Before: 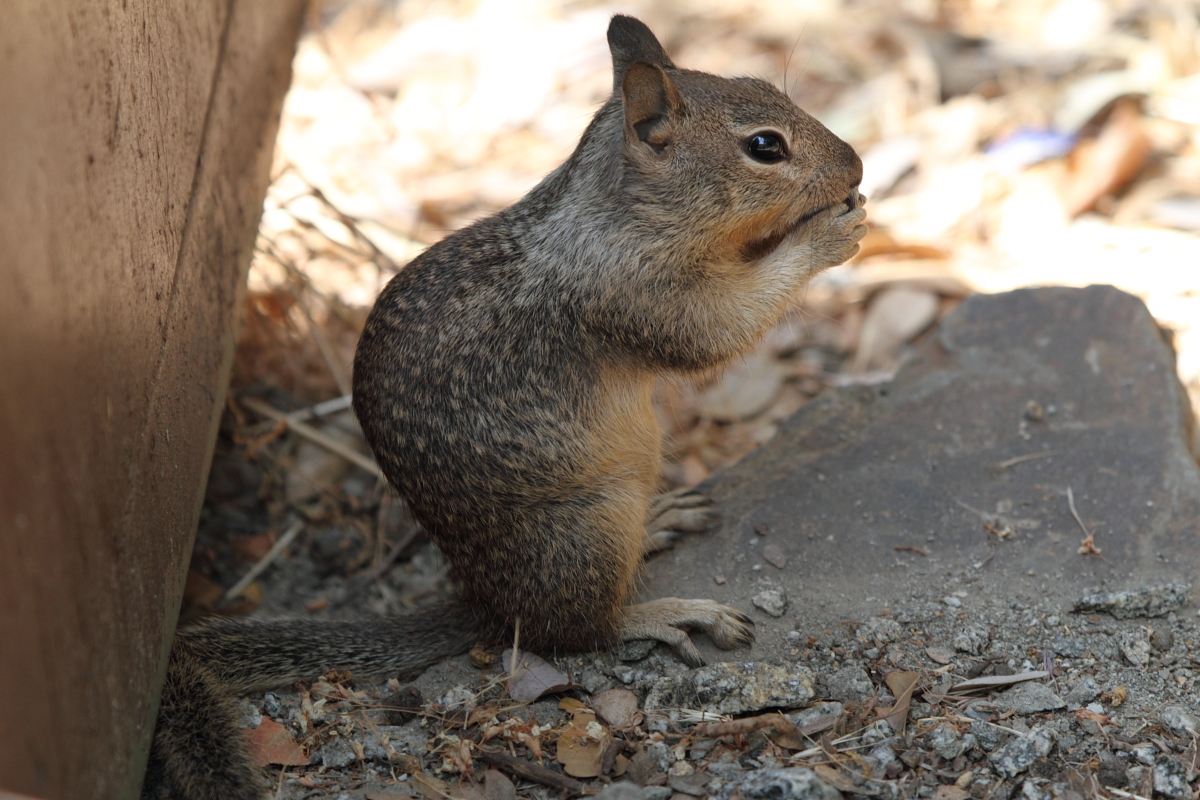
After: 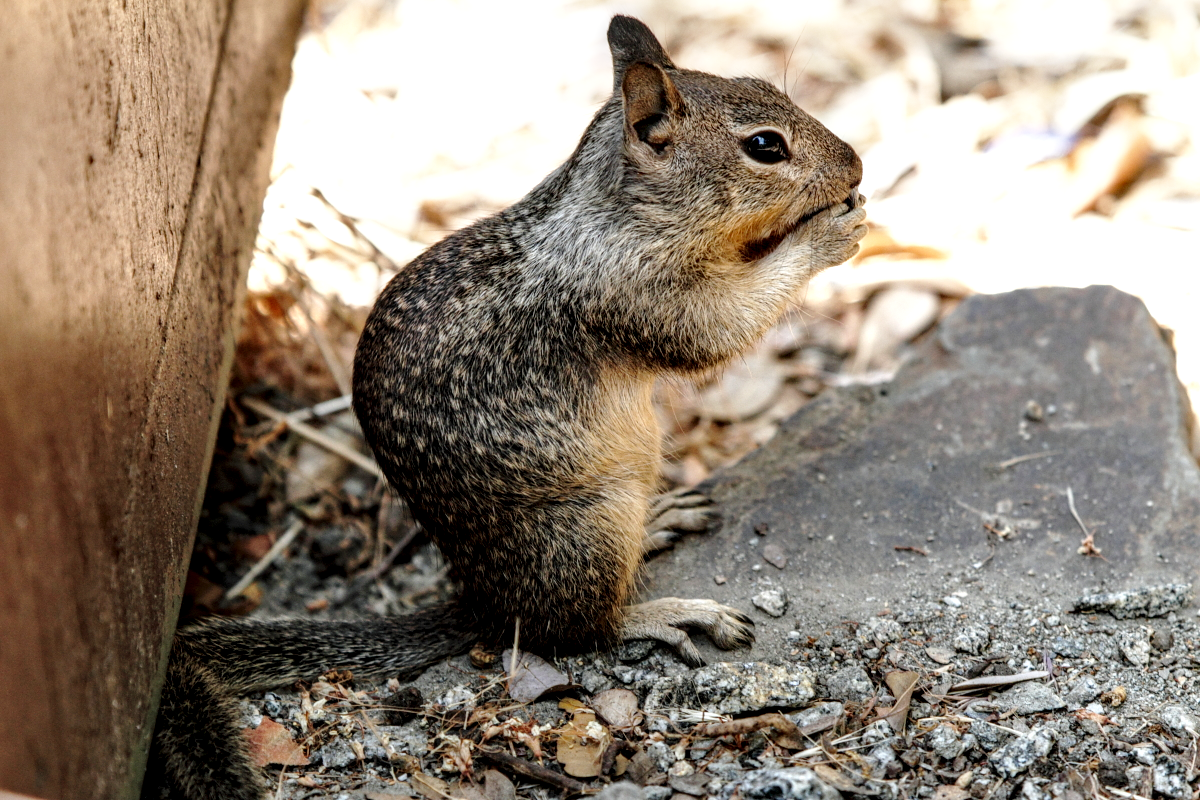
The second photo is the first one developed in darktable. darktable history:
local contrast: highlights 22%, shadows 70%, detail 170%
base curve: curves: ch0 [(0, 0) (0.028, 0.03) (0.121, 0.232) (0.46, 0.748) (0.859, 0.968) (1, 1)], preserve colors none
